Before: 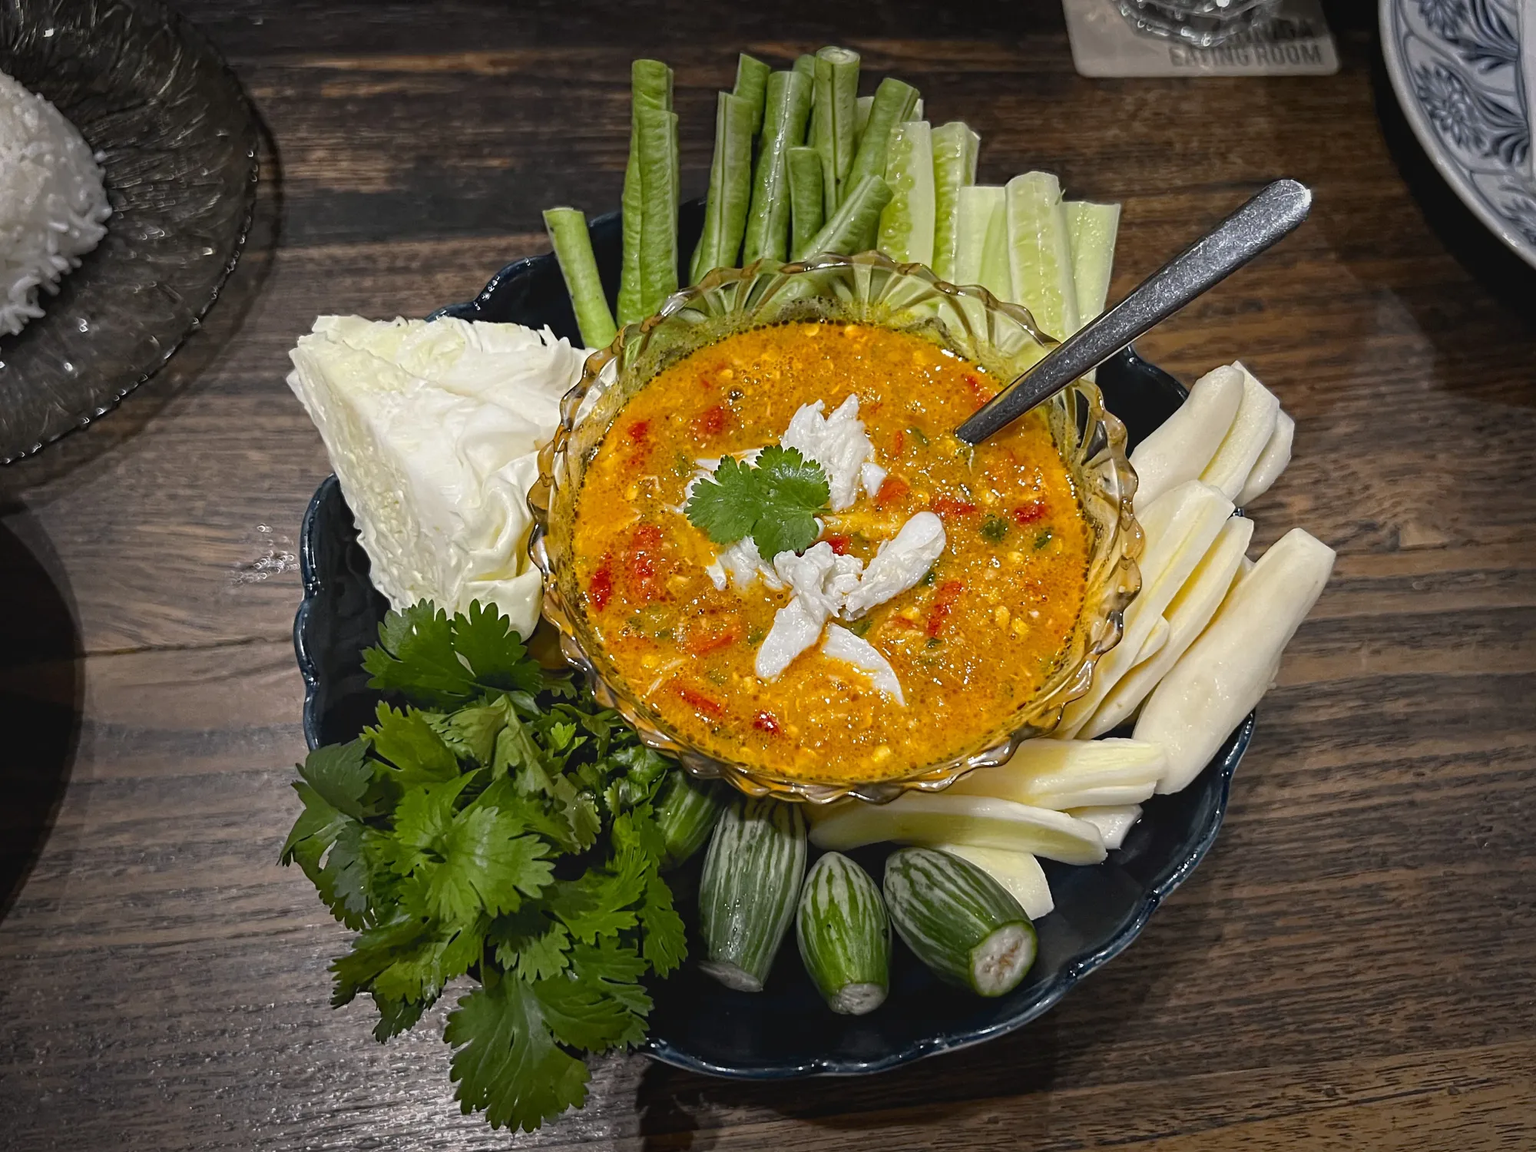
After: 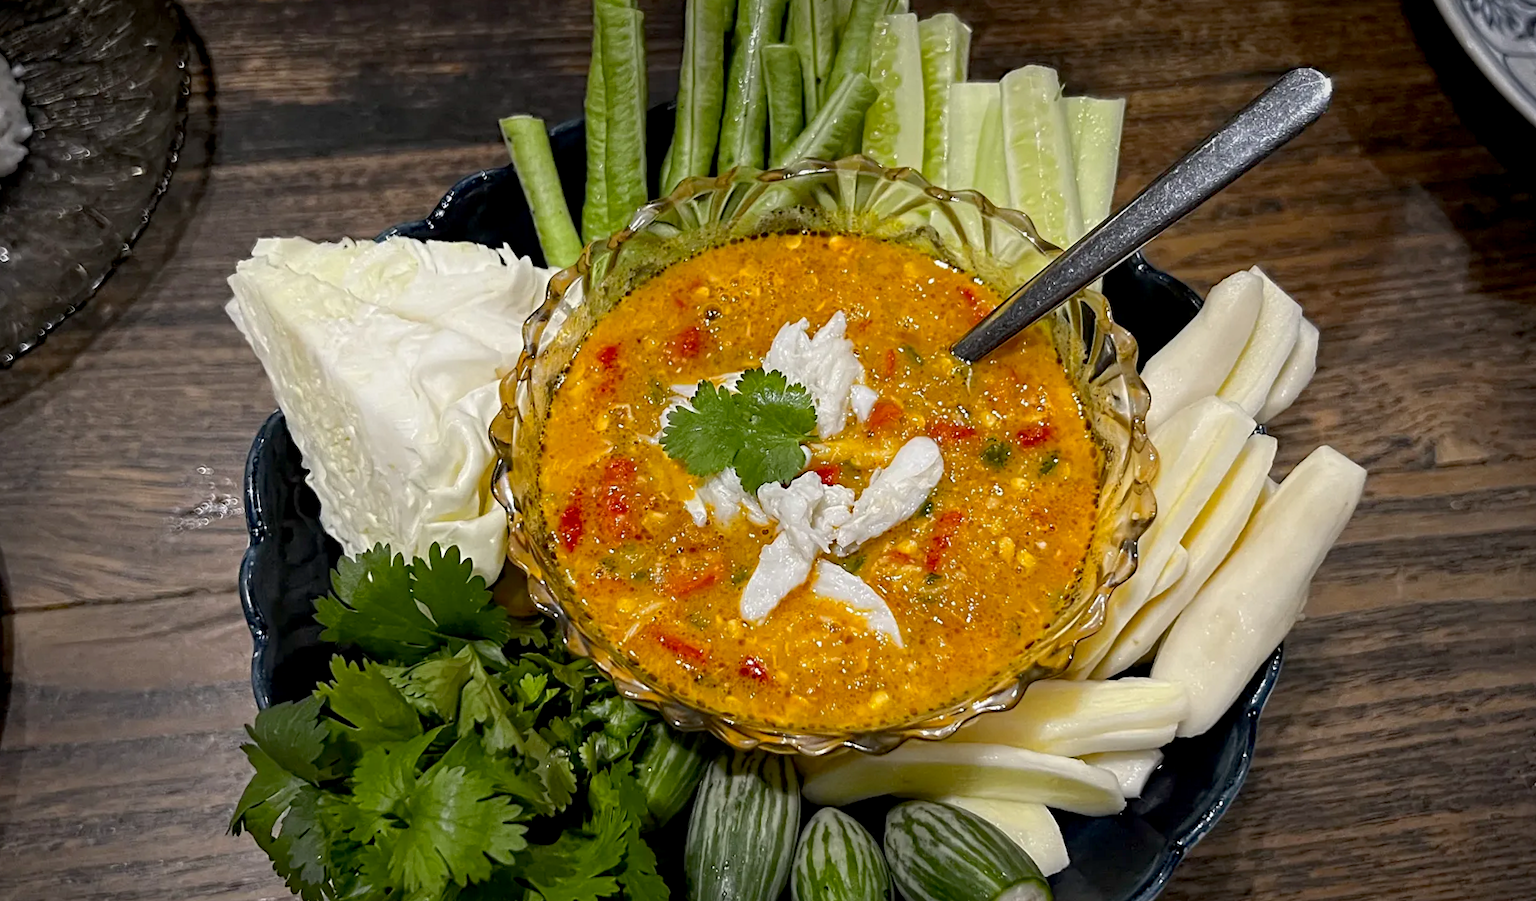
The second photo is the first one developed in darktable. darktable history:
crop: left 5.596%, top 10.314%, right 3.534%, bottom 19.395%
rotate and perspective: rotation -1.24°, automatic cropping off
exposure: black level correction 0.009, exposure 0.014 EV, compensate highlight preservation false
